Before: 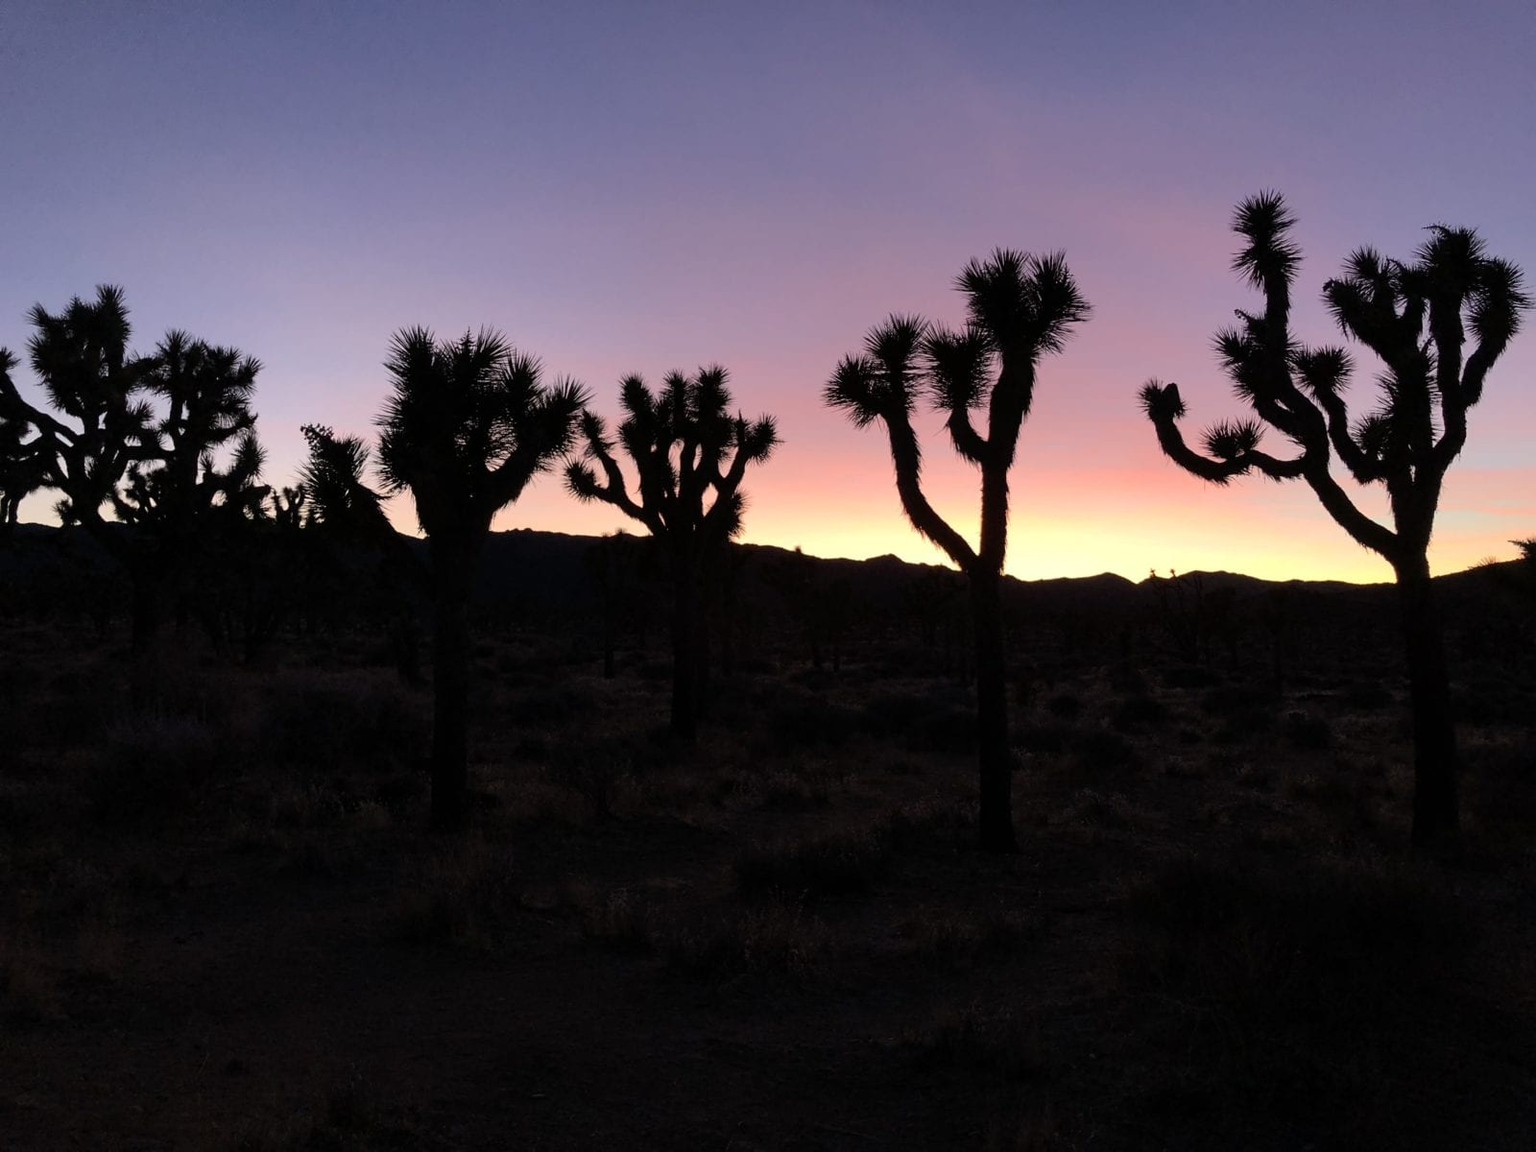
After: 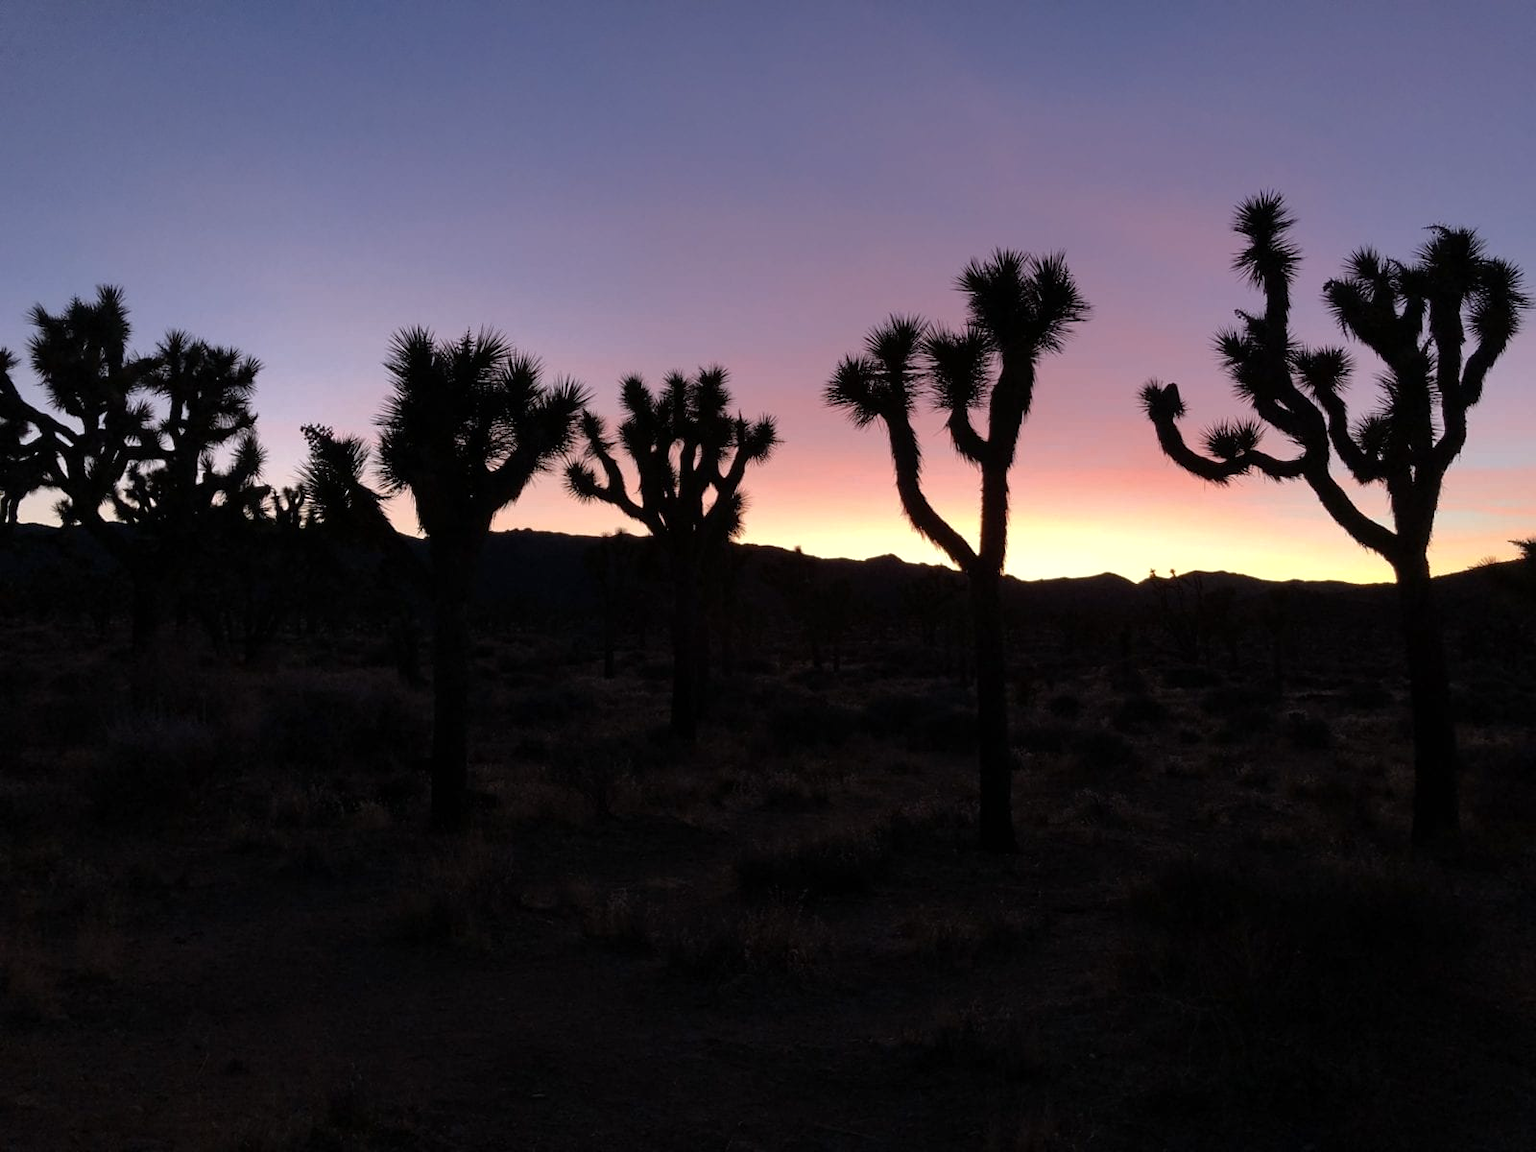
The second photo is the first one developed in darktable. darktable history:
color calibration: output R [1.063, -0.012, -0.003, 0], output G [0, 1.022, 0.021, 0], output B [-0.079, 0.047, 1, 0], illuminant as shot in camera, x 0.358, y 0.373, temperature 4628.91 K, saturation algorithm version 1 (2020)
tone equalizer: -8 EV -0.001 EV, -7 EV 0.001 EV, -6 EV -0.004 EV, -5 EV -0.009 EV, -4 EV -0.084 EV, -3 EV -0.227 EV, -2 EV -0.284 EV, -1 EV 0.087 EV, +0 EV 0.323 EV, edges refinement/feathering 500, mask exposure compensation -1.57 EV, preserve details no
exposure: compensate exposure bias true, compensate highlight preservation false
